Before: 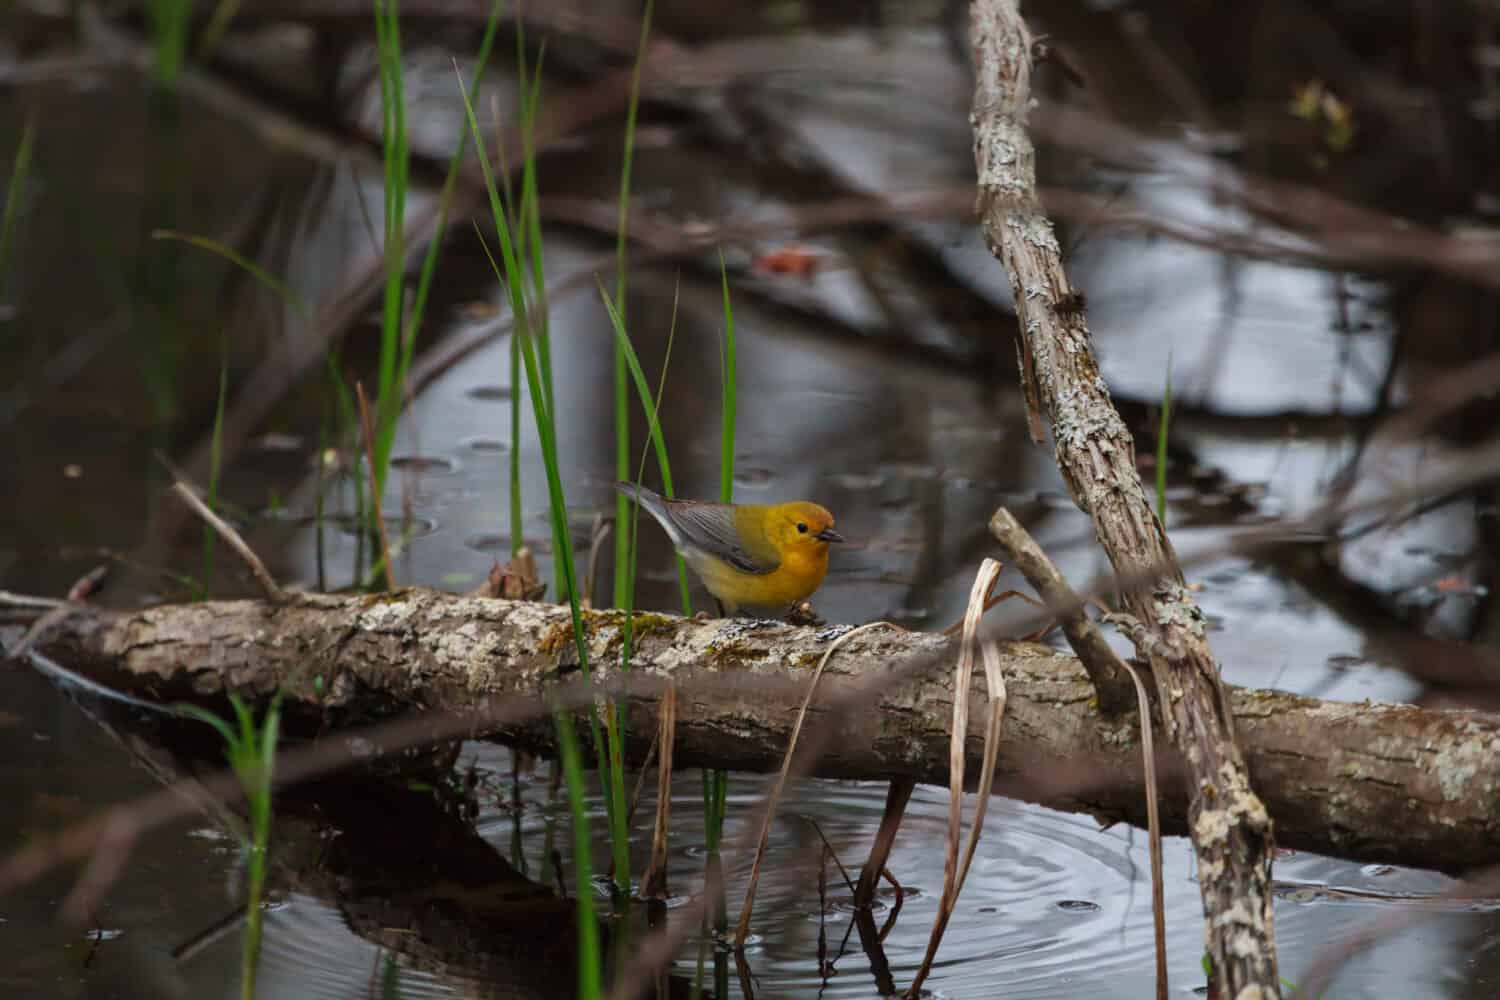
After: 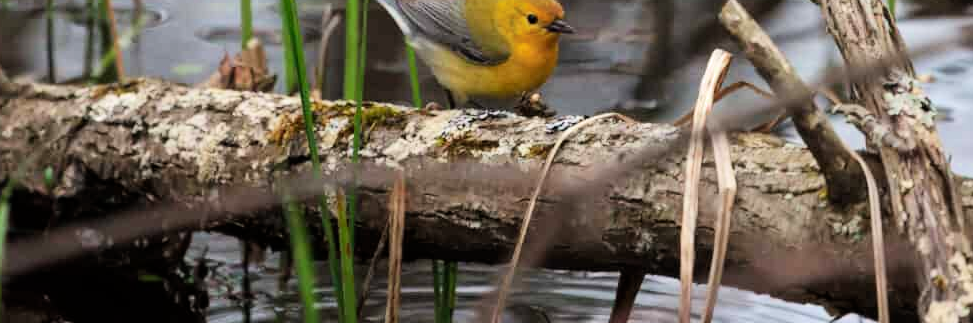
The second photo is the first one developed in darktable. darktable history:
crop: left 18.007%, top 50.906%, right 17.12%, bottom 16.789%
filmic rgb: middle gray luminance 21.82%, black relative exposure -14.08 EV, white relative exposure 2.96 EV, target black luminance 0%, hardness 8.8, latitude 59.86%, contrast 1.21, highlights saturation mix 3.56%, shadows ↔ highlights balance 42.36%, preserve chrominance max RGB, color science v6 (2022), contrast in shadows safe, contrast in highlights safe
exposure: black level correction 0, exposure 0.693 EV, compensate highlight preservation false
